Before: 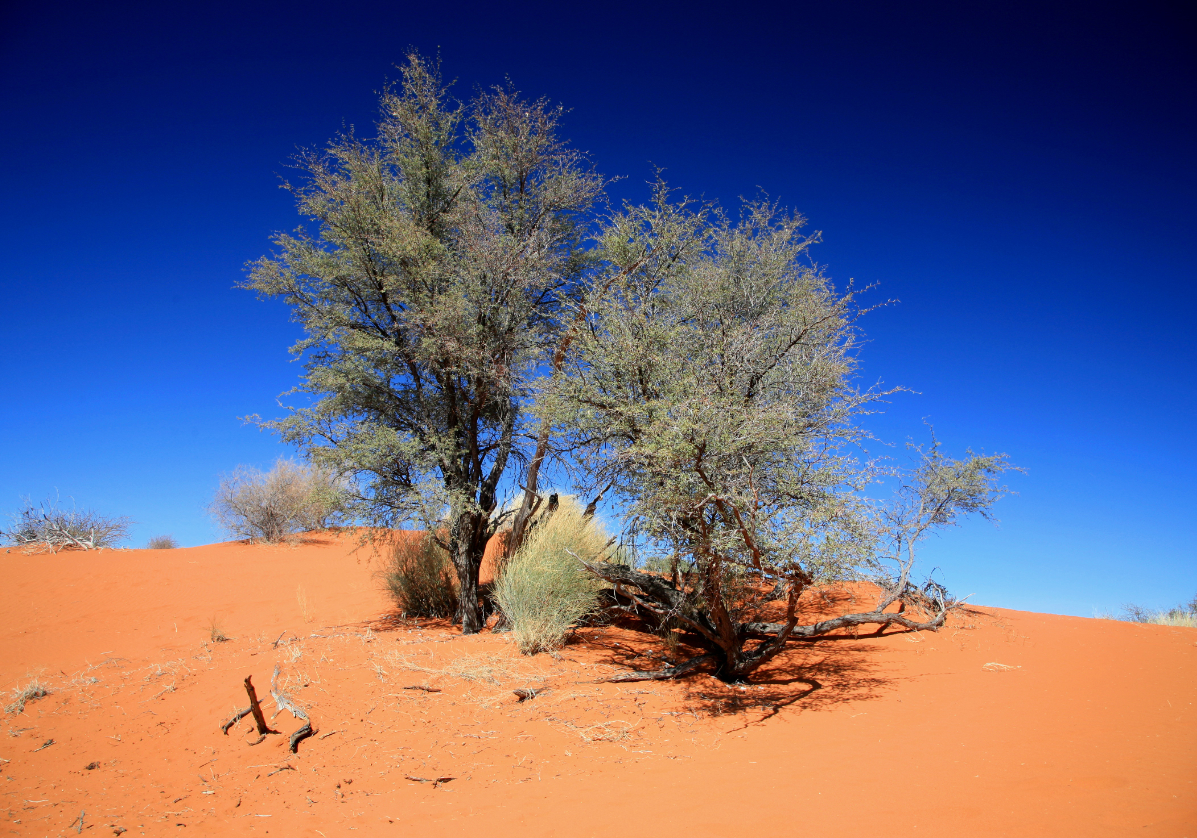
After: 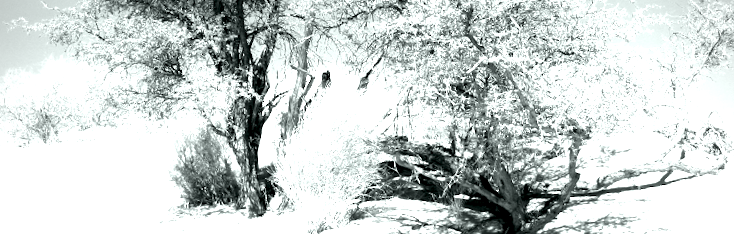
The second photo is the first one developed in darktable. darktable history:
vignetting: on, module defaults
white balance: red 8, blue 8
crop: left 18.091%, top 51.13%, right 17.525%, bottom 16.85%
rotate and perspective: rotation -5°, crop left 0.05, crop right 0.952, crop top 0.11, crop bottom 0.89
colorize: hue 90°, saturation 19%, lightness 1.59%, version 1
